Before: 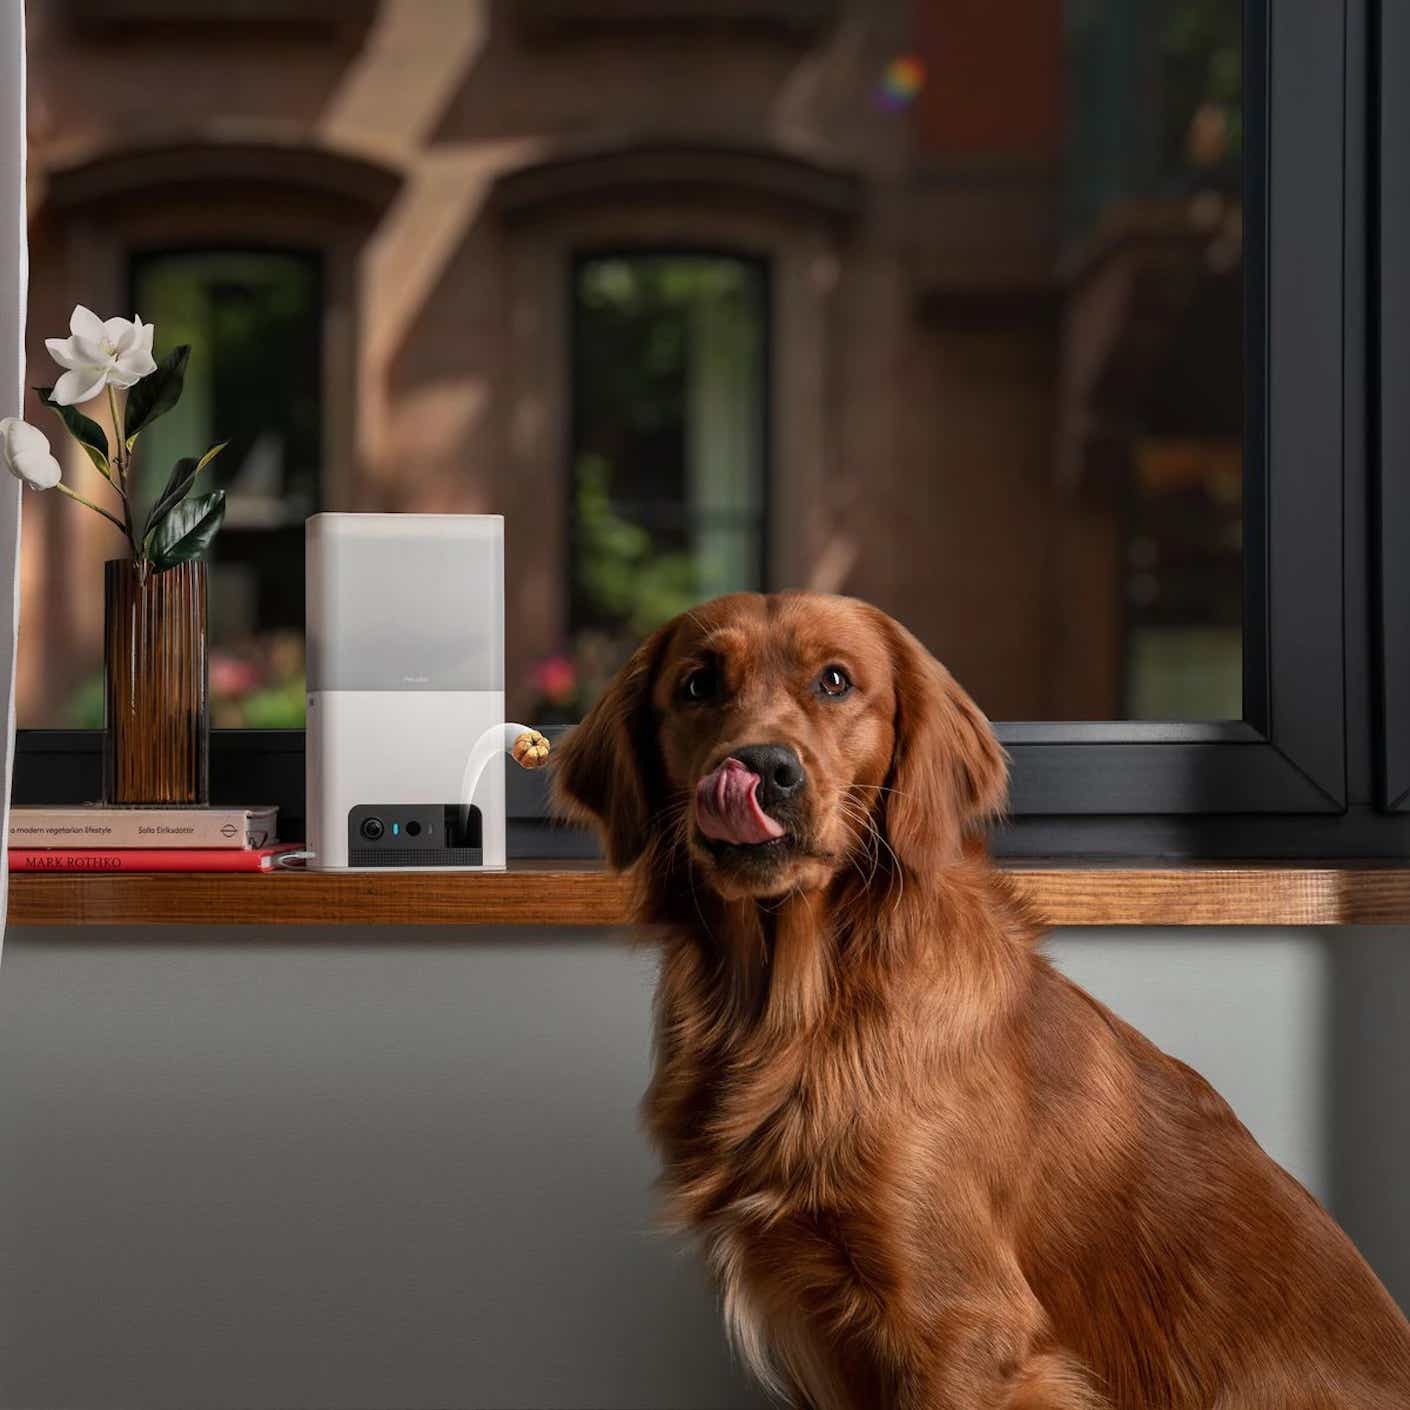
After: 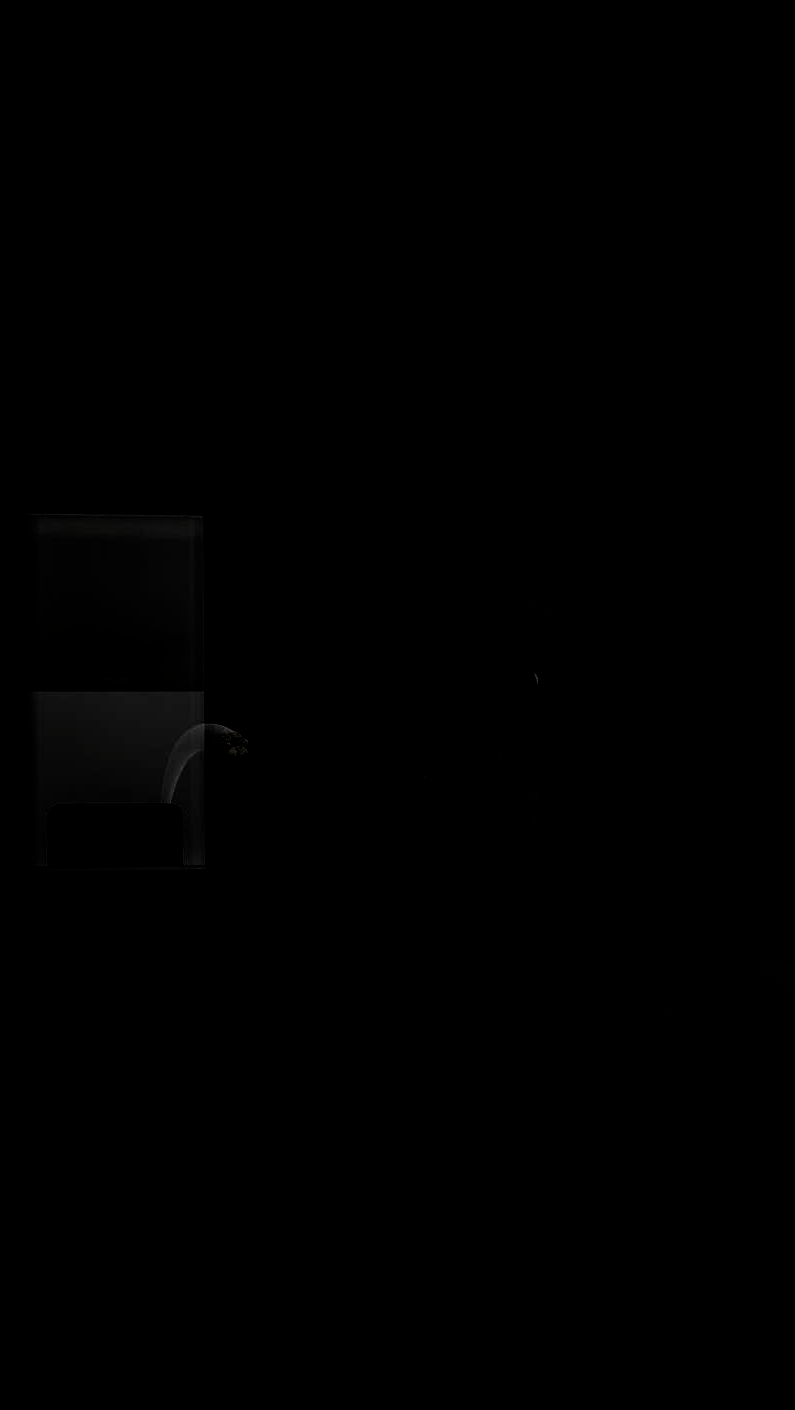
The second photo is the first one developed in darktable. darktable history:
tone curve: curves: ch0 [(0, 0.013) (0.054, 0.018) (0.205, 0.191) (0.289, 0.292) (0.39, 0.424) (0.493, 0.551) (0.666, 0.743) (0.795, 0.841) (1, 0.998)]; ch1 [(0, 0) (0.385, 0.343) (0.439, 0.415) (0.494, 0.495) (0.501, 0.501) (0.51, 0.509) (0.54, 0.552) (0.586, 0.614) (0.66, 0.706) (0.783, 0.804) (1, 1)]; ch2 [(0, 0) (0.32, 0.281) (0.403, 0.399) (0.441, 0.428) (0.47, 0.469) (0.498, 0.496) (0.524, 0.538) (0.566, 0.579) (0.633, 0.665) (0.7, 0.711) (1, 1)], color space Lab, linked channels, preserve colors none
velvia: on, module defaults
crop: left 21.3%, right 22.272%
levels: levels [0.721, 0.937, 0.997]
filmic rgb: black relative exposure -7.73 EV, white relative exposure 4.38 EV, target black luminance 0%, hardness 3.75, latitude 50.54%, contrast 1.065, highlights saturation mix 9.34%, shadows ↔ highlights balance -0.215%
